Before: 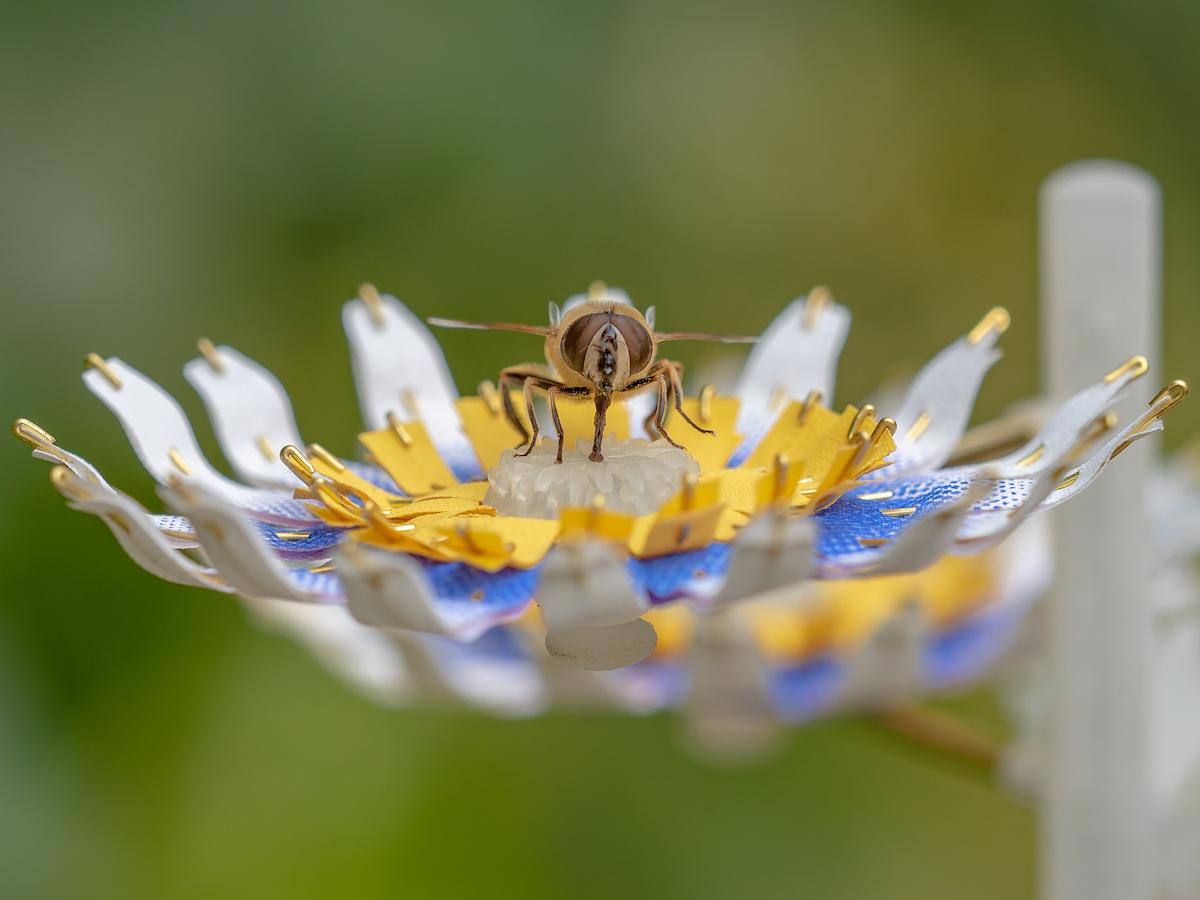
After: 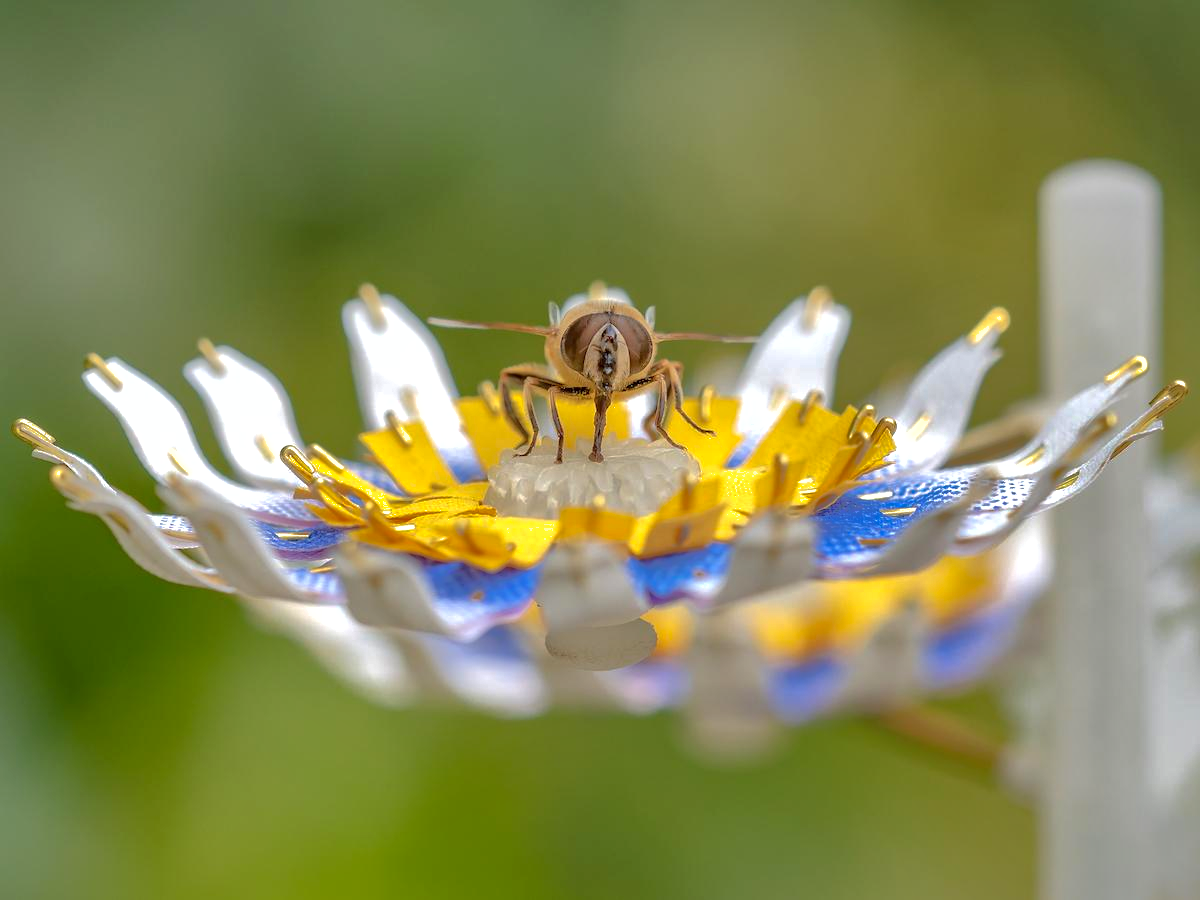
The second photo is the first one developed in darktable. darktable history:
exposure: black level correction 0.001, exposure 0.5 EV, compensate exposure bias true, compensate highlight preservation false
shadows and highlights: shadows 25, highlights -70
tone equalizer: on, module defaults
